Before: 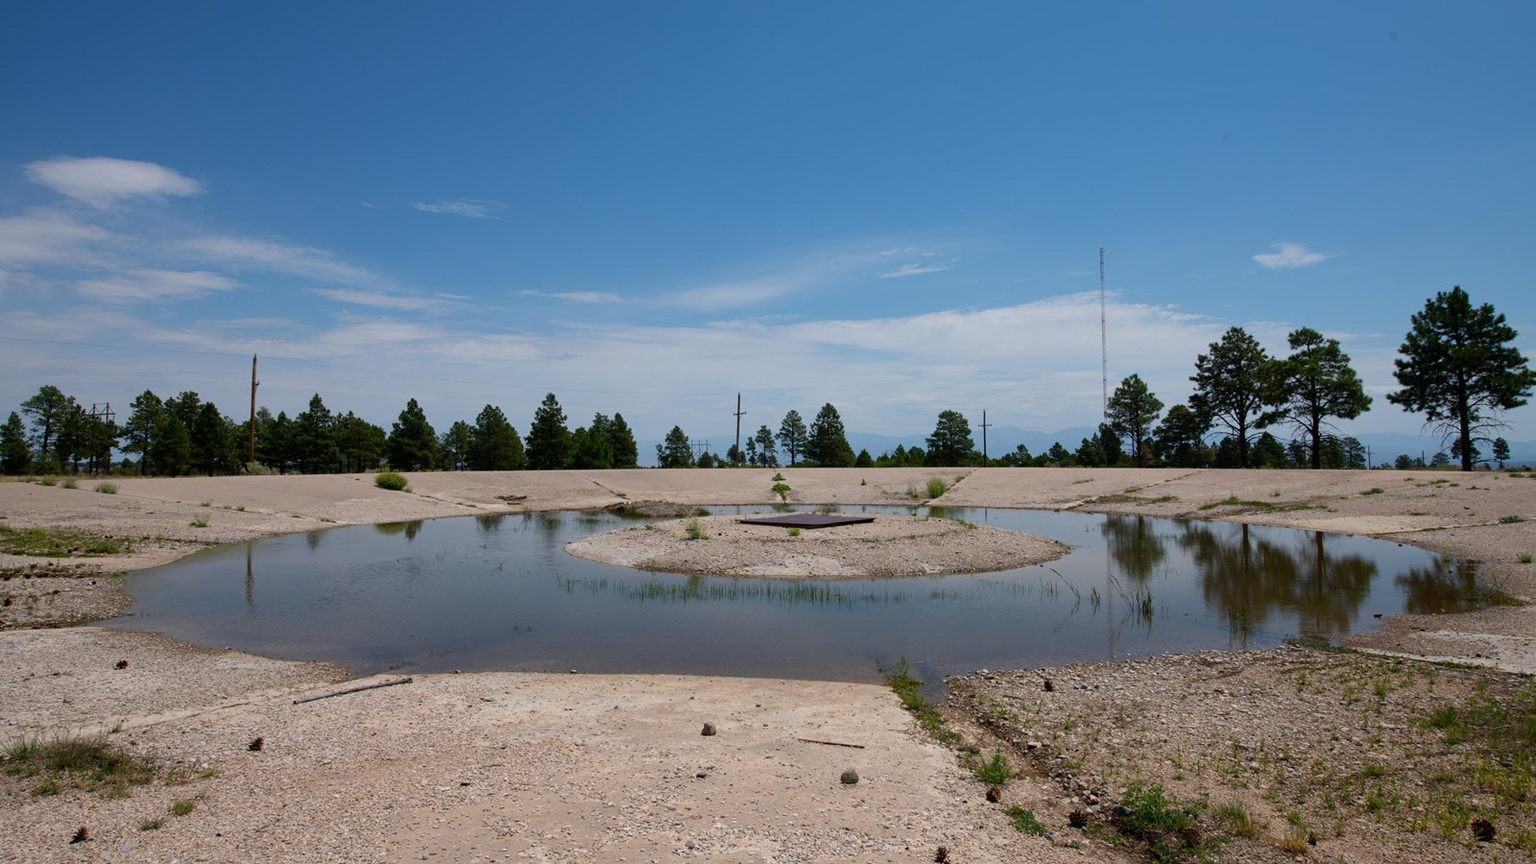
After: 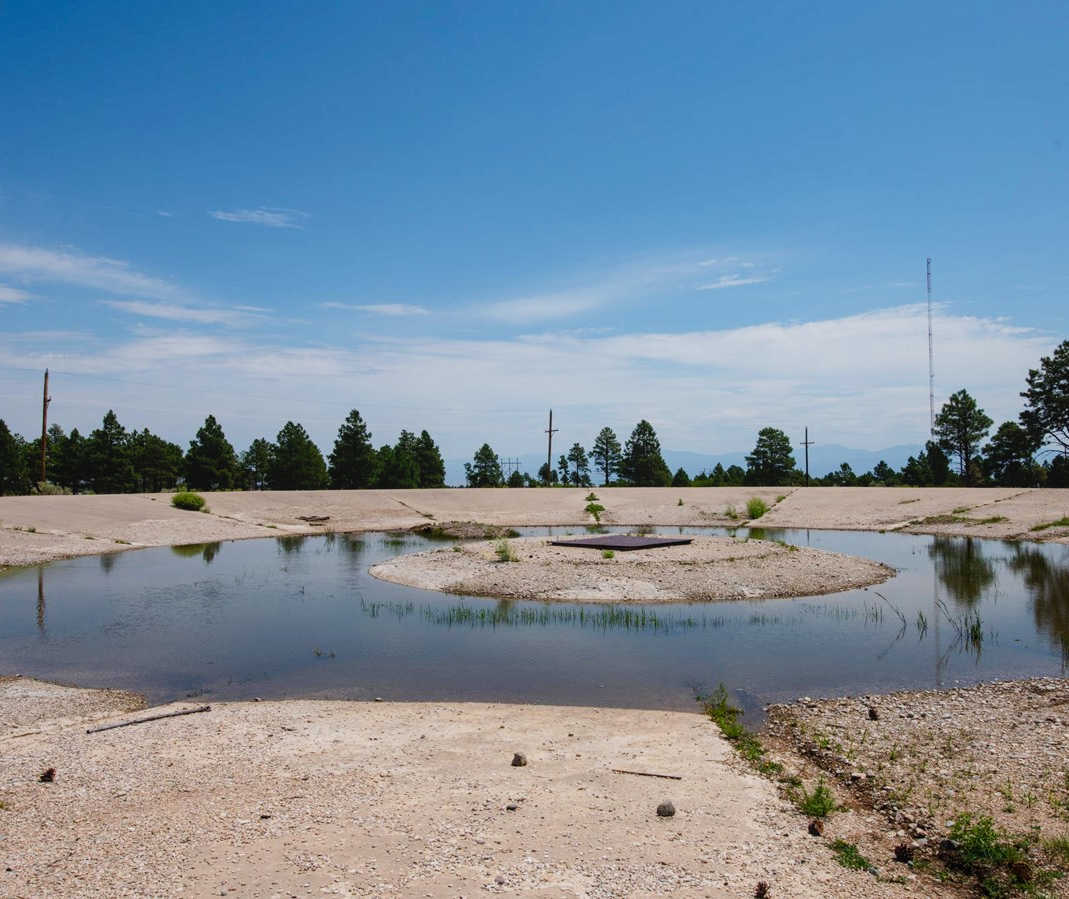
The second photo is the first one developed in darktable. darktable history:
local contrast: detail 109%
crop and rotate: left 13.697%, right 19.46%
tone curve: curves: ch0 [(0, 0) (0.071, 0.047) (0.266, 0.26) (0.491, 0.552) (0.753, 0.818) (1, 0.983)]; ch1 [(0, 0) (0.346, 0.307) (0.408, 0.369) (0.463, 0.443) (0.482, 0.493) (0.502, 0.5) (0.517, 0.518) (0.546, 0.587) (0.588, 0.643) (0.651, 0.709) (1, 1)]; ch2 [(0, 0) (0.346, 0.34) (0.434, 0.46) (0.485, 0.494) (0.5, 0.494) (0.517, 0.503) (0.535, 0.545) (0.583, 0.634) (0.625, 0.686) (1, 1)], preserve colors none
